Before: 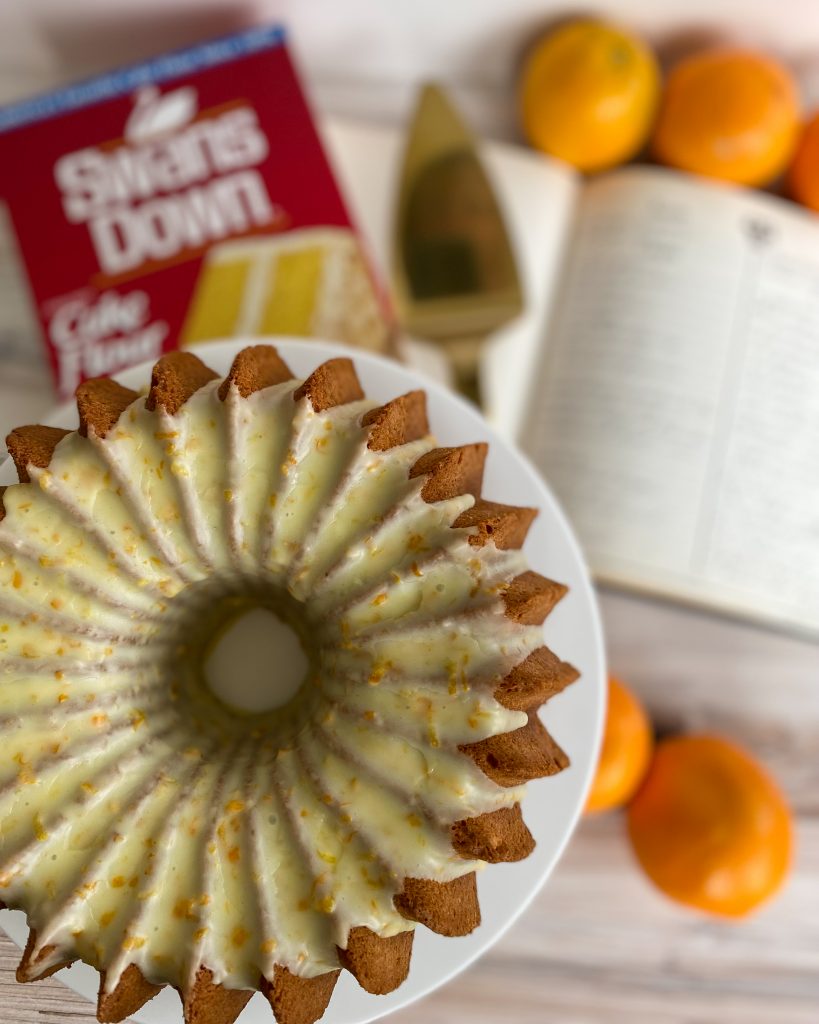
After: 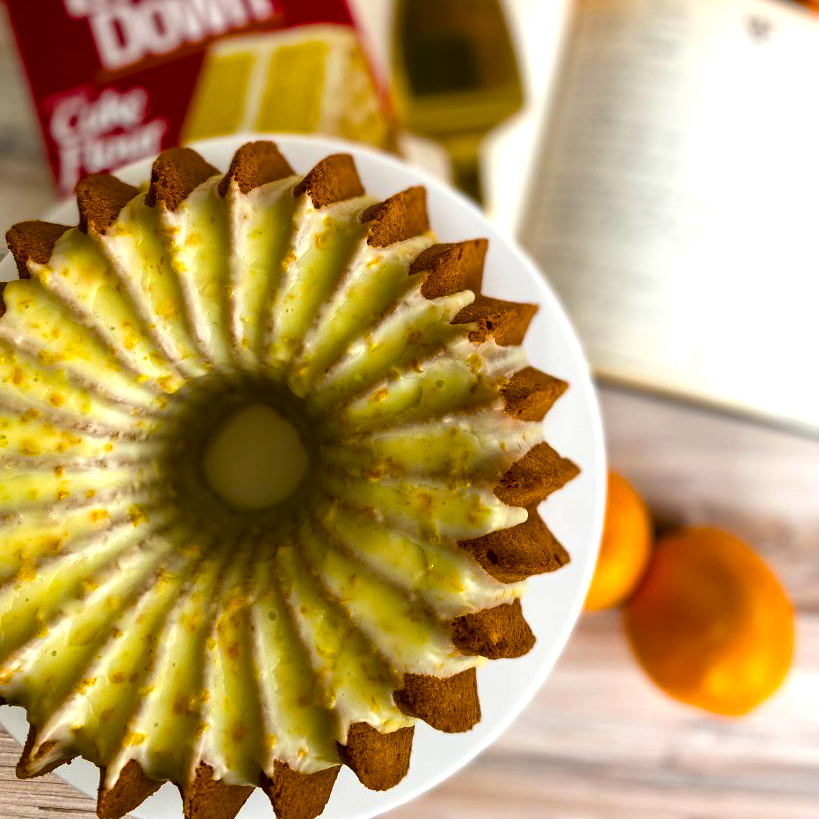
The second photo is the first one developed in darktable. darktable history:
crop and rotate: top 19.998%
color balance rgb: linear chroma grading › global chroma 9%, perceptual saturation grading › global saturation 36%, perceptual saturation grading › shadows 35%, perceptual brilliance grading › global brilliance 15%, perceptual brilliance grading › shadows -35%, global vibrance 15%
